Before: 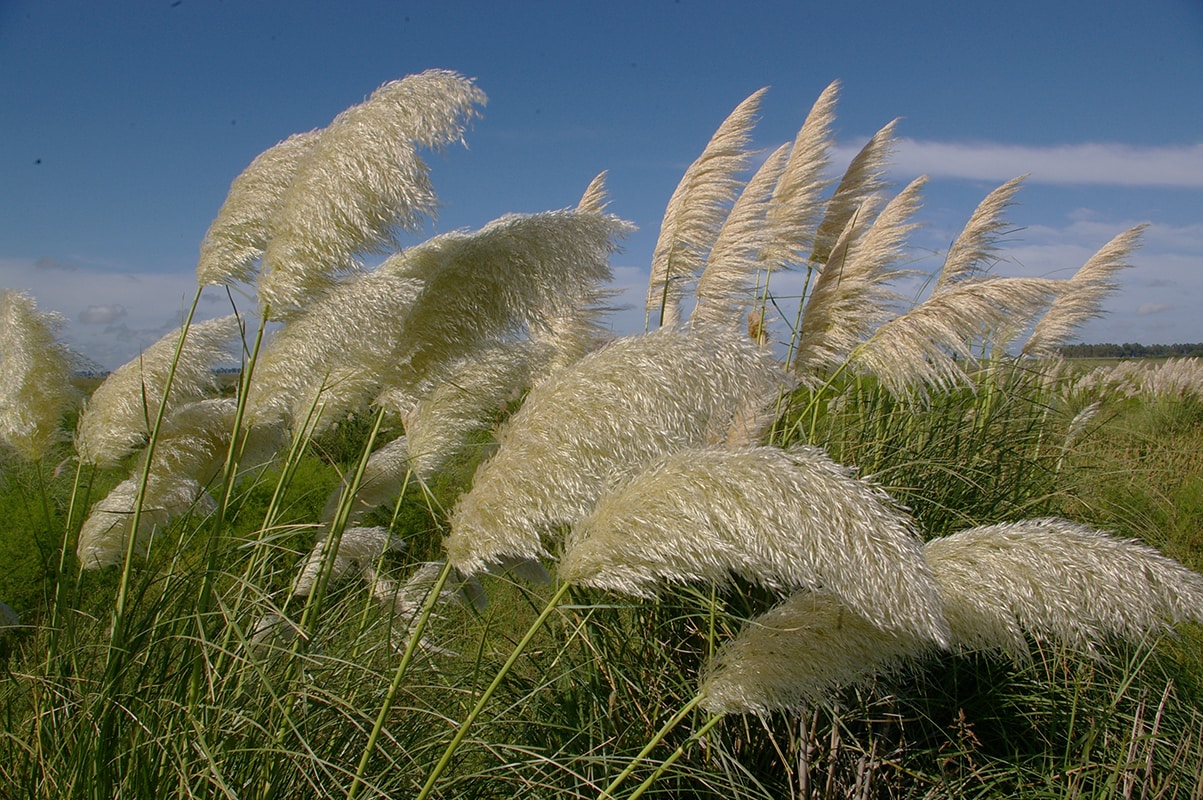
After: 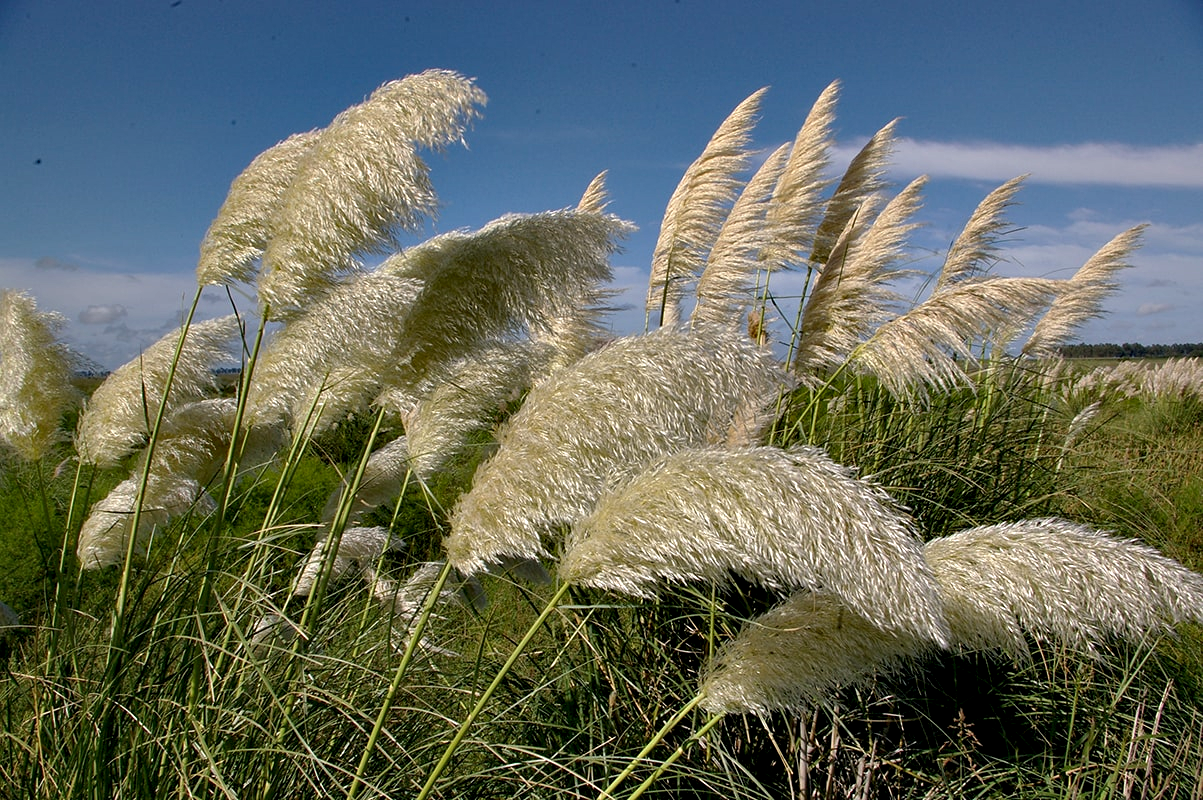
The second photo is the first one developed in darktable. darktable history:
contrast equalizer: octaves 7, y [[0.6 ×6], [0.55 ×6], [0 ×6], [0 ×6], [0 ×6]]
